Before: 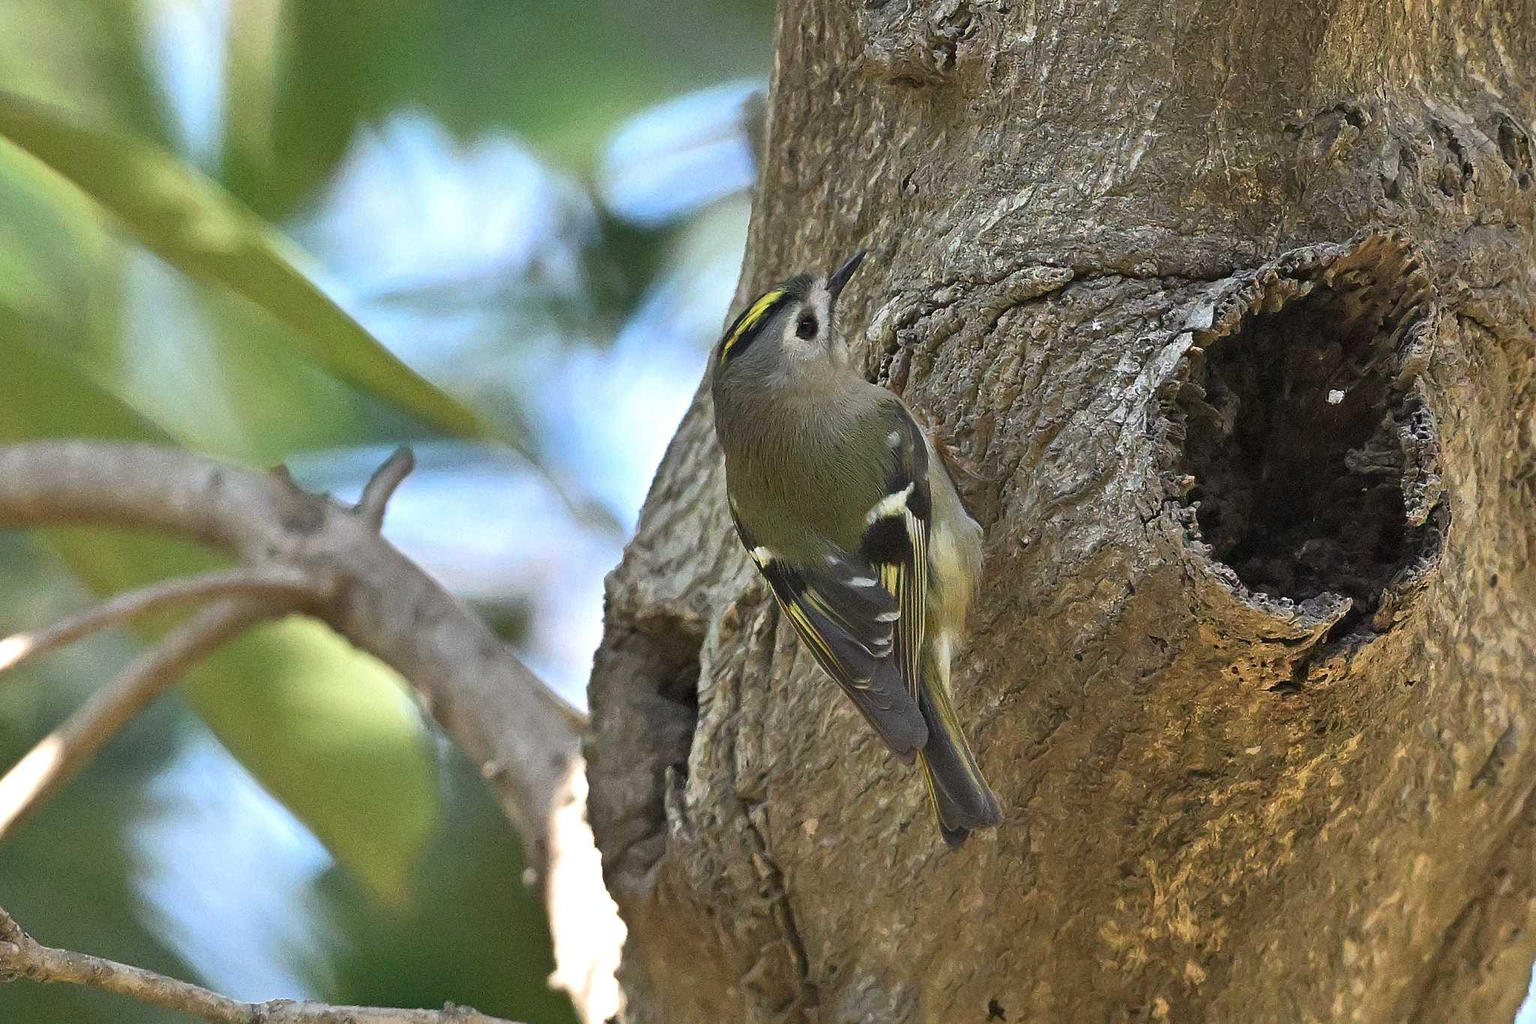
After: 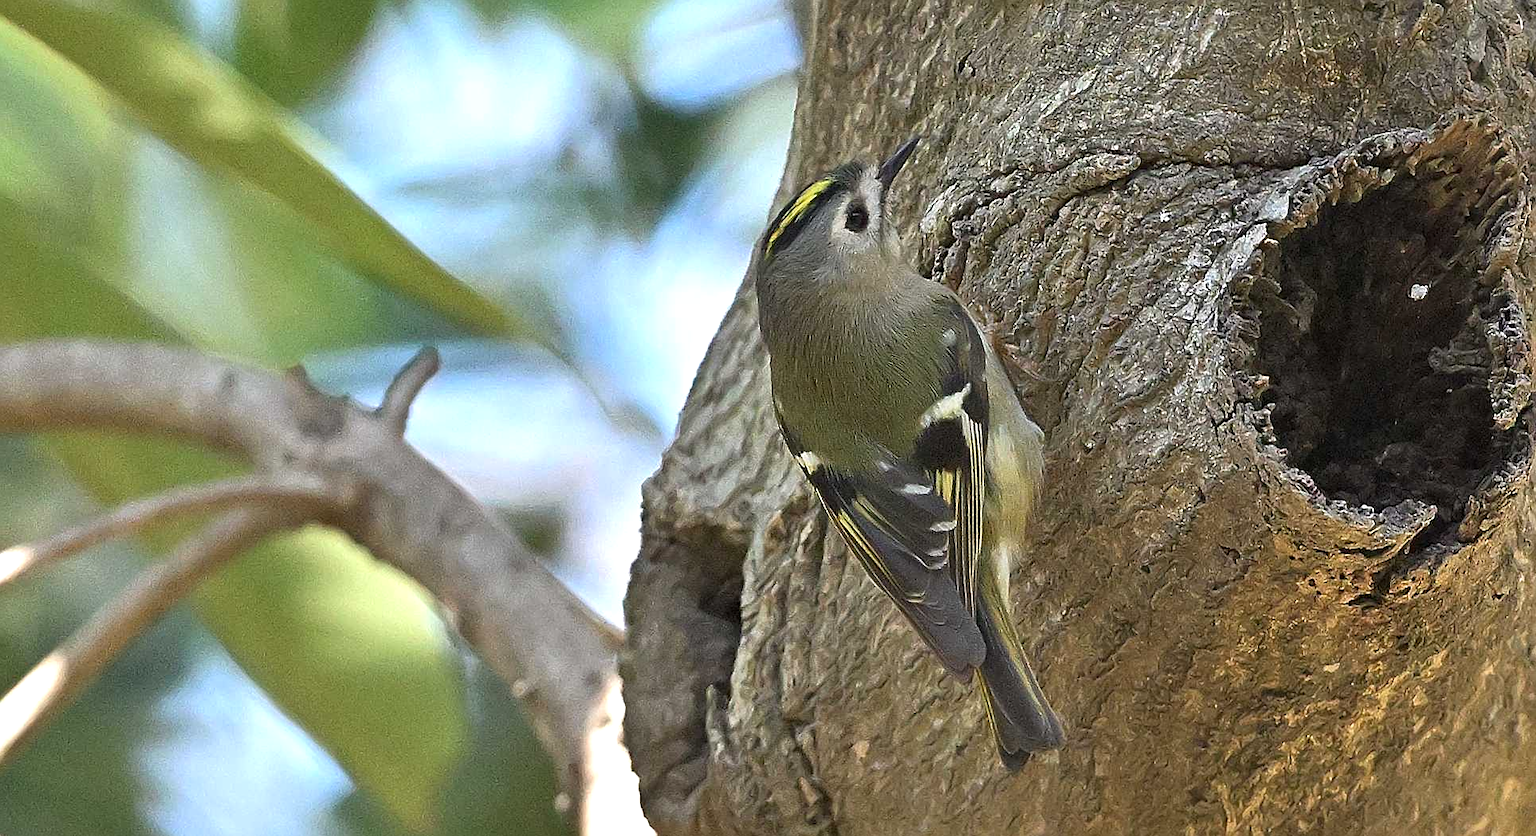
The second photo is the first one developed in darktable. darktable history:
sharpen: on, module defaults
crop and rotate: angle 0.047°, top 11.872%, right 5.745%, bottom 11.177%
exposure: exposure 0.2 EV, compensate exposure bias true, compensate highlight preservation false
